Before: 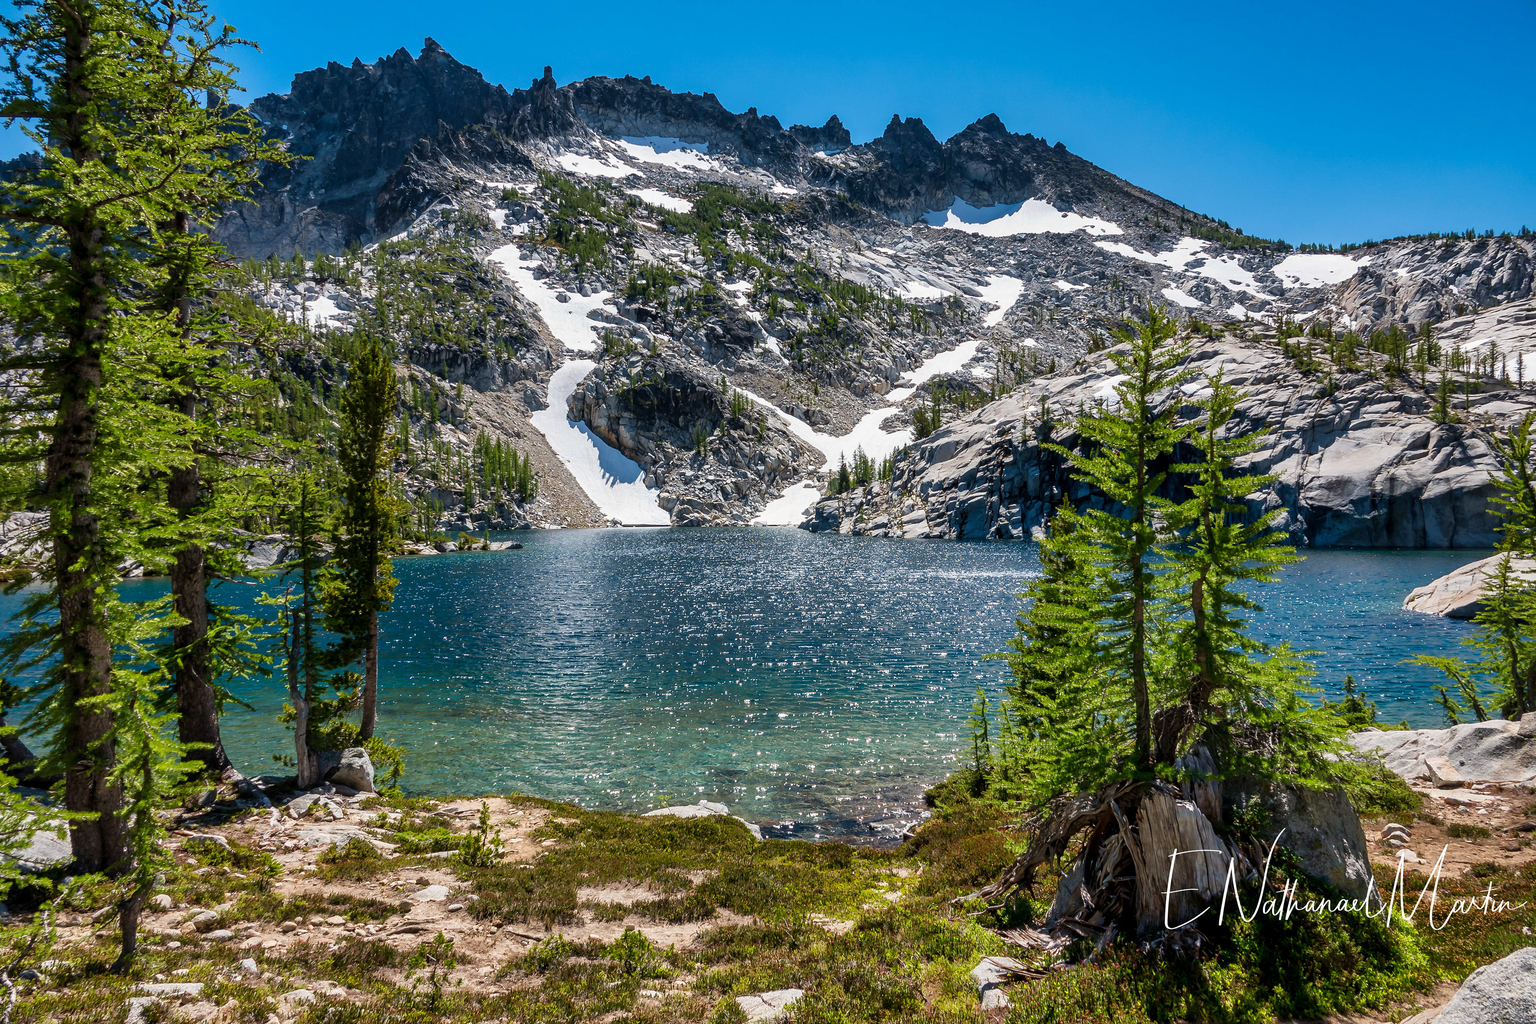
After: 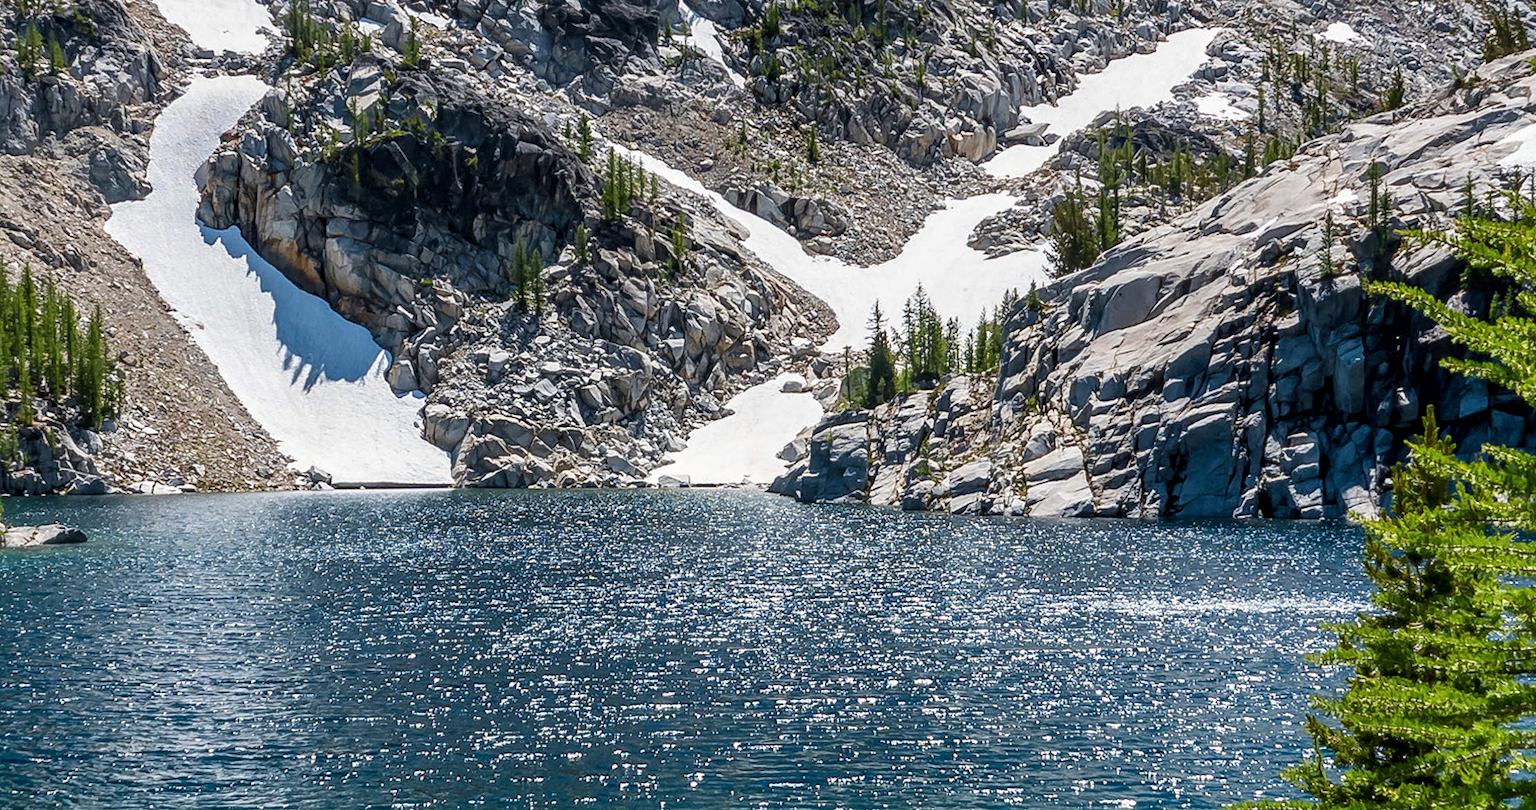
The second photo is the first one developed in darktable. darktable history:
crop: left 31.751%, top 32.172%, right 27.8%, bottom 35.83%
local contrast: on, module defaults
